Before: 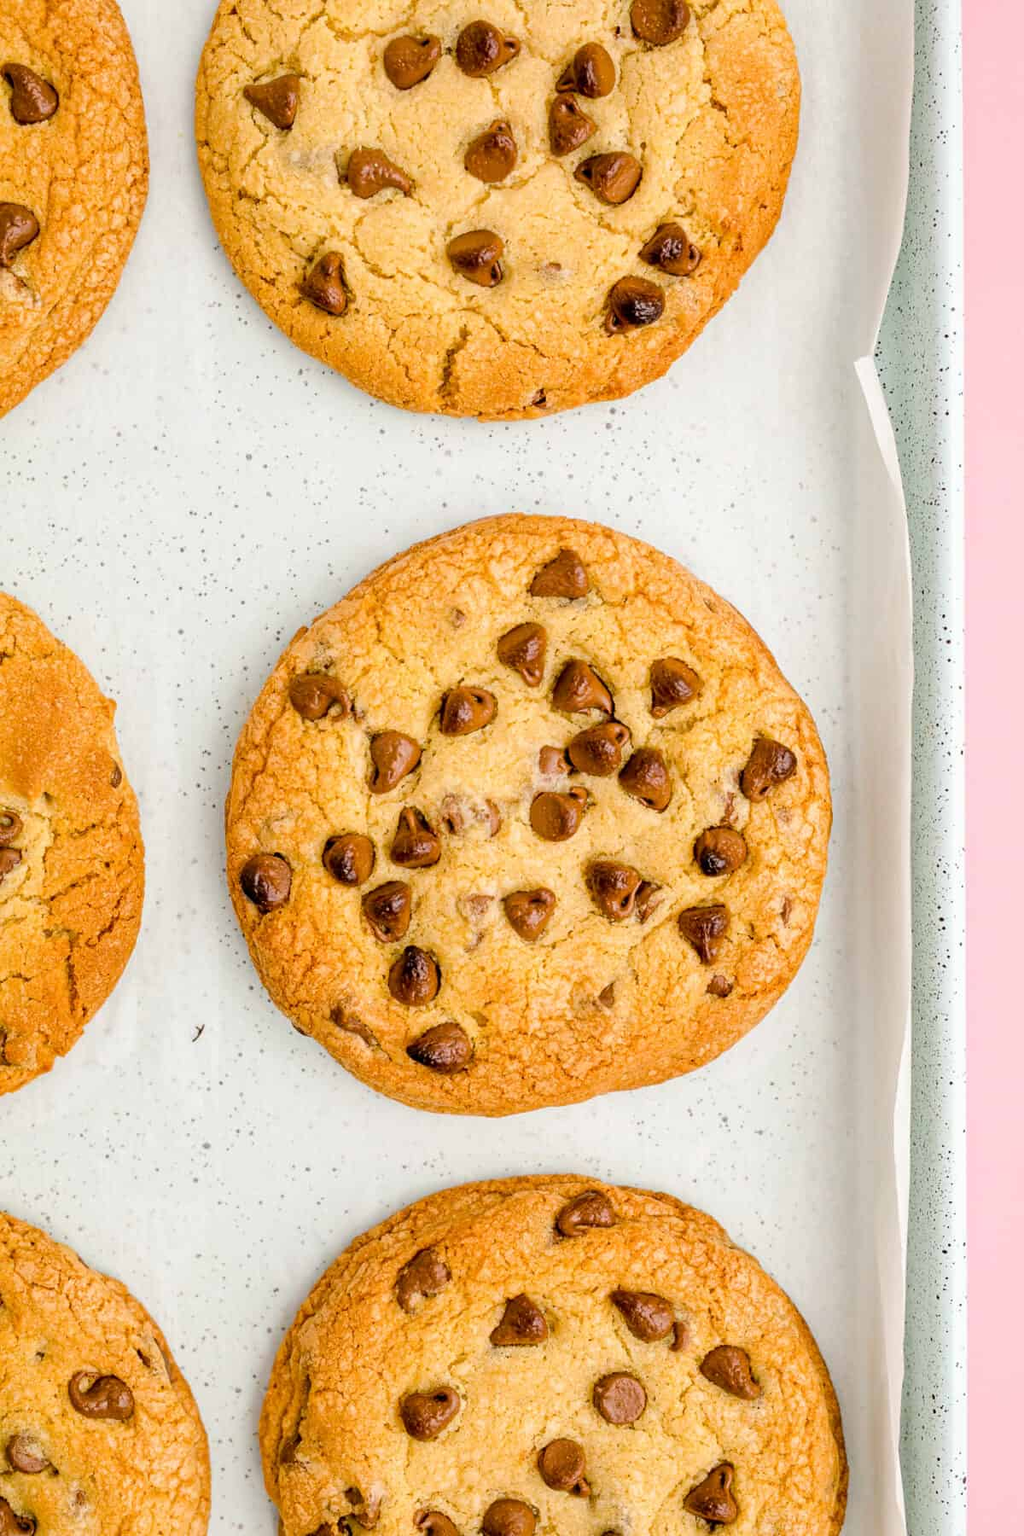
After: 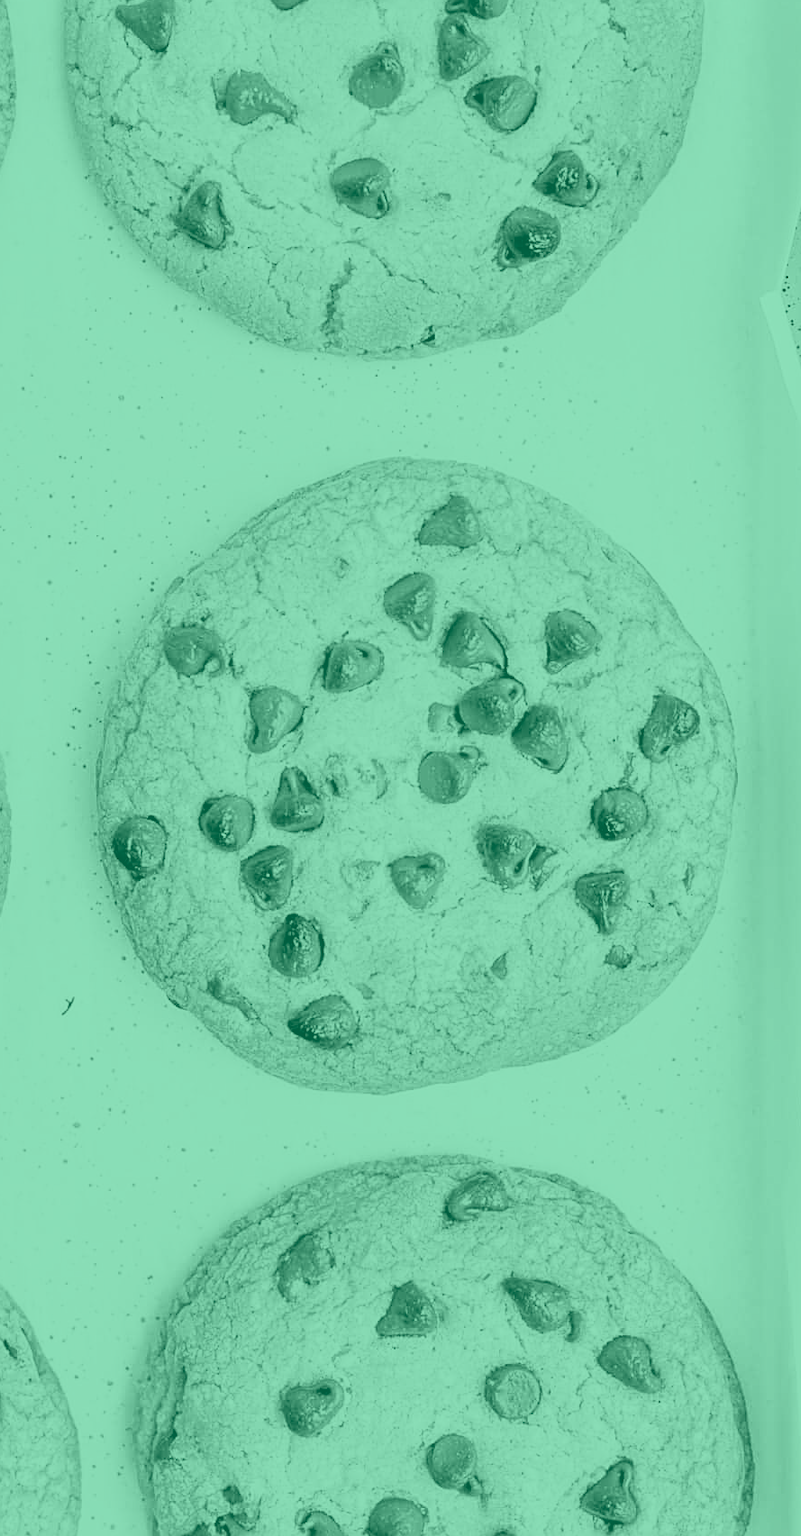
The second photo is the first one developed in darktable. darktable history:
local contrast: highlights 100%, shadows 100%, detail 120%, midtone range 0.2
crop and rotate: left 13.15%, top 5.251%, right 12.609%
sharpen: amount 0.478
colorize: hue 147.6°, saturation 65%, lightness 21.64%
base curve: curves: ch0 [(0, 0) (0.088, 0.125) (0.176, 0.251) (0.354, 0.501) (0.613, 0.749) (1, 0.877)], preserve colors none
